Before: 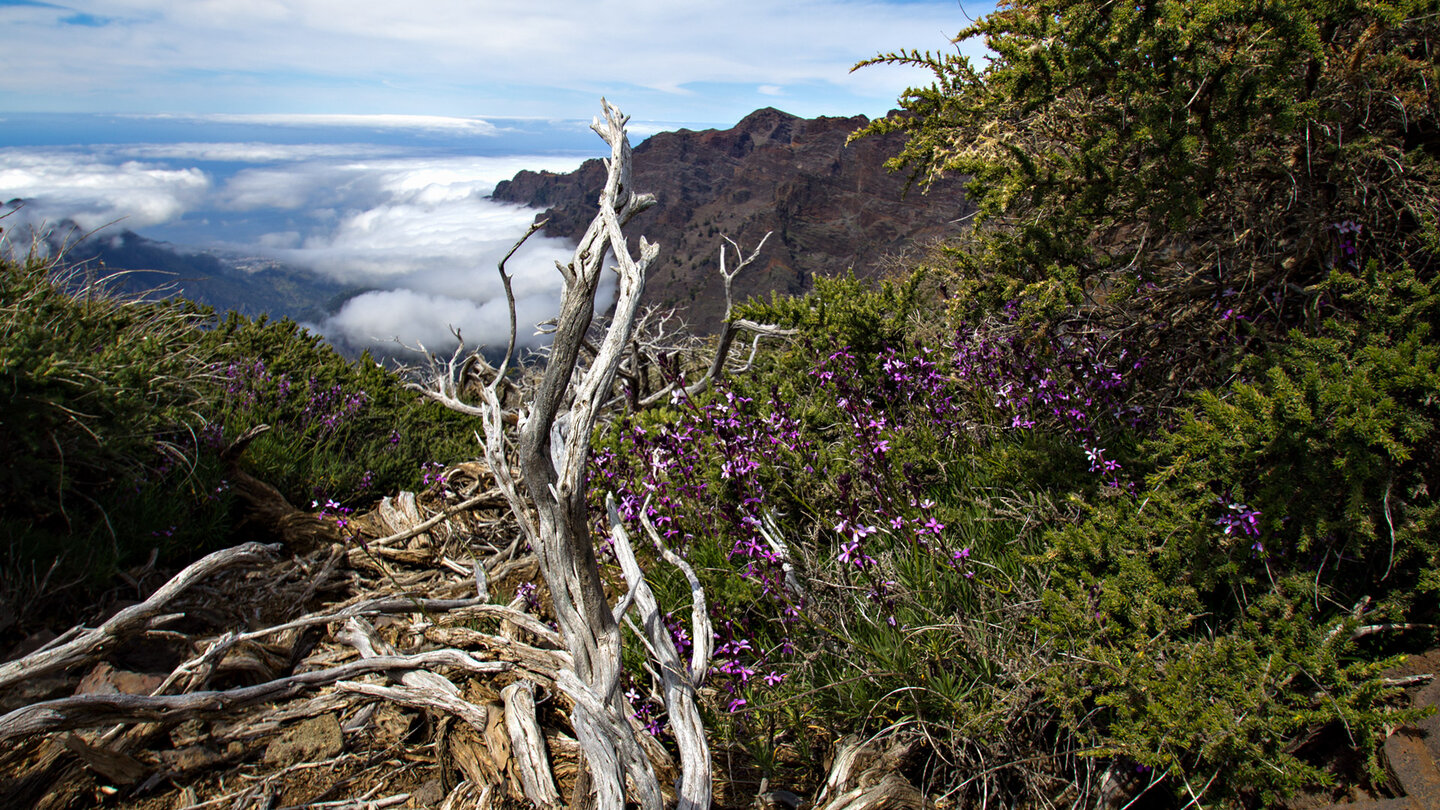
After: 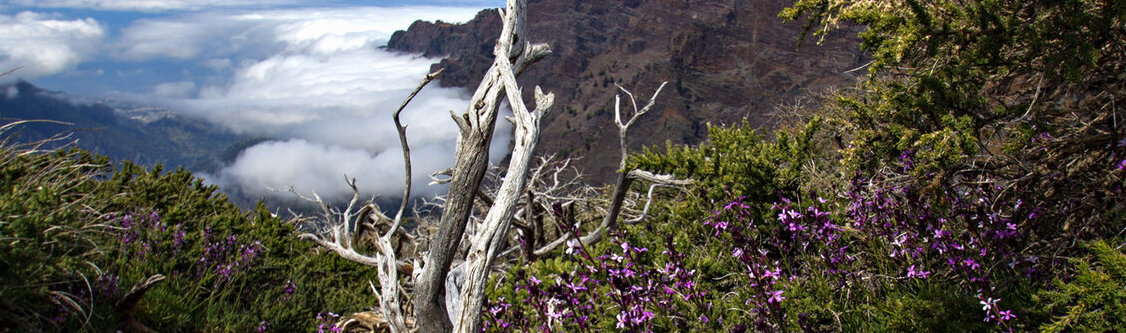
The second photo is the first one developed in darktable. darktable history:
crop: left 7.311%, top 18.613%, right 14.461%, bottom 40.274%
